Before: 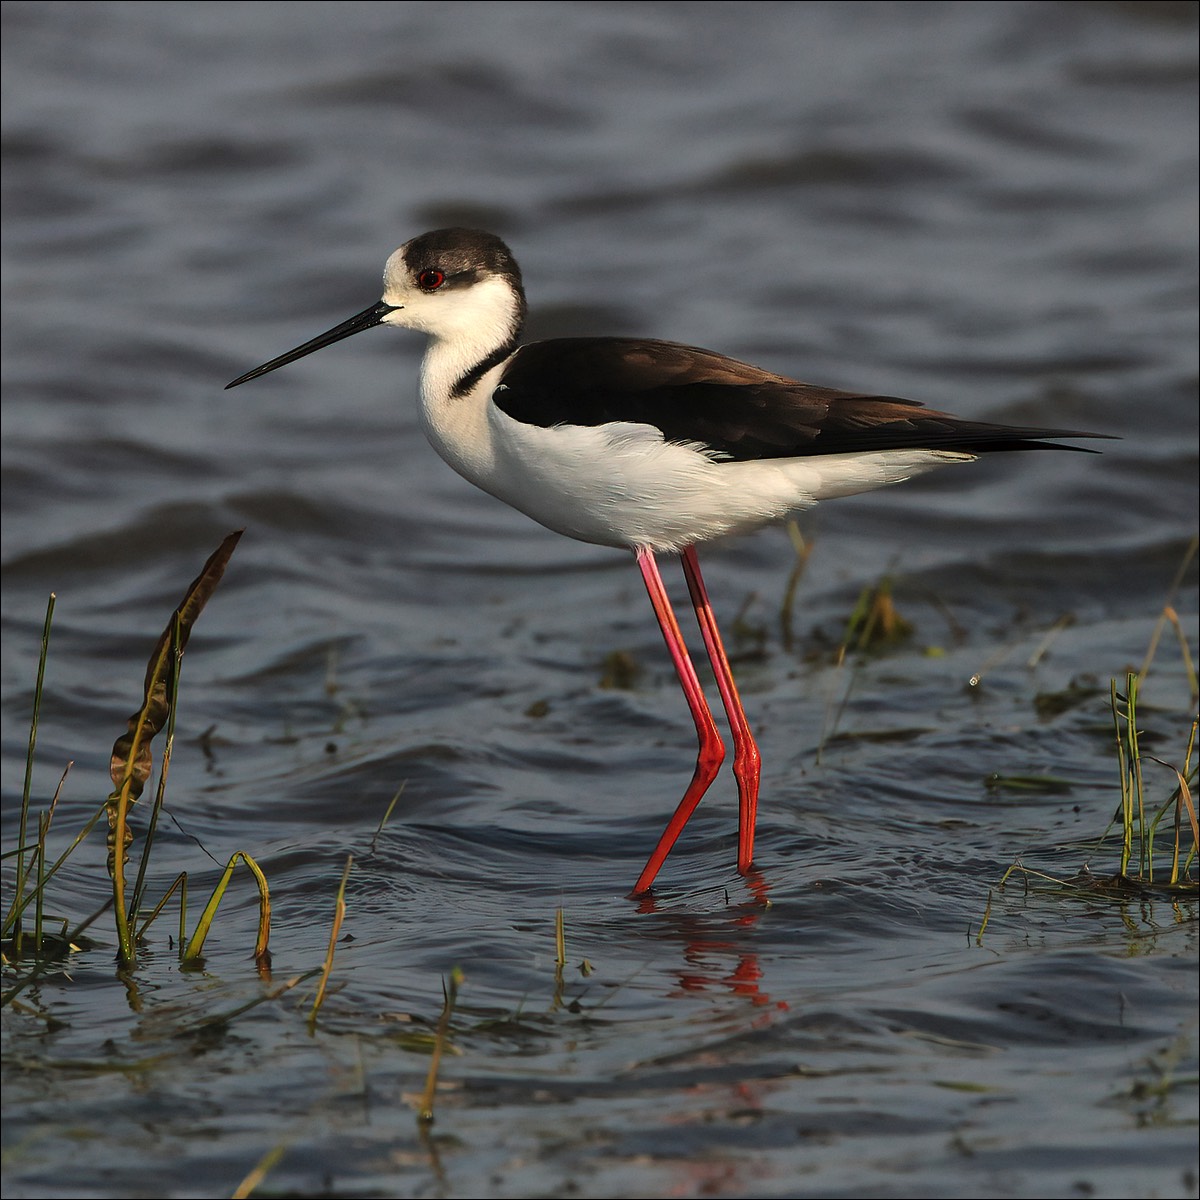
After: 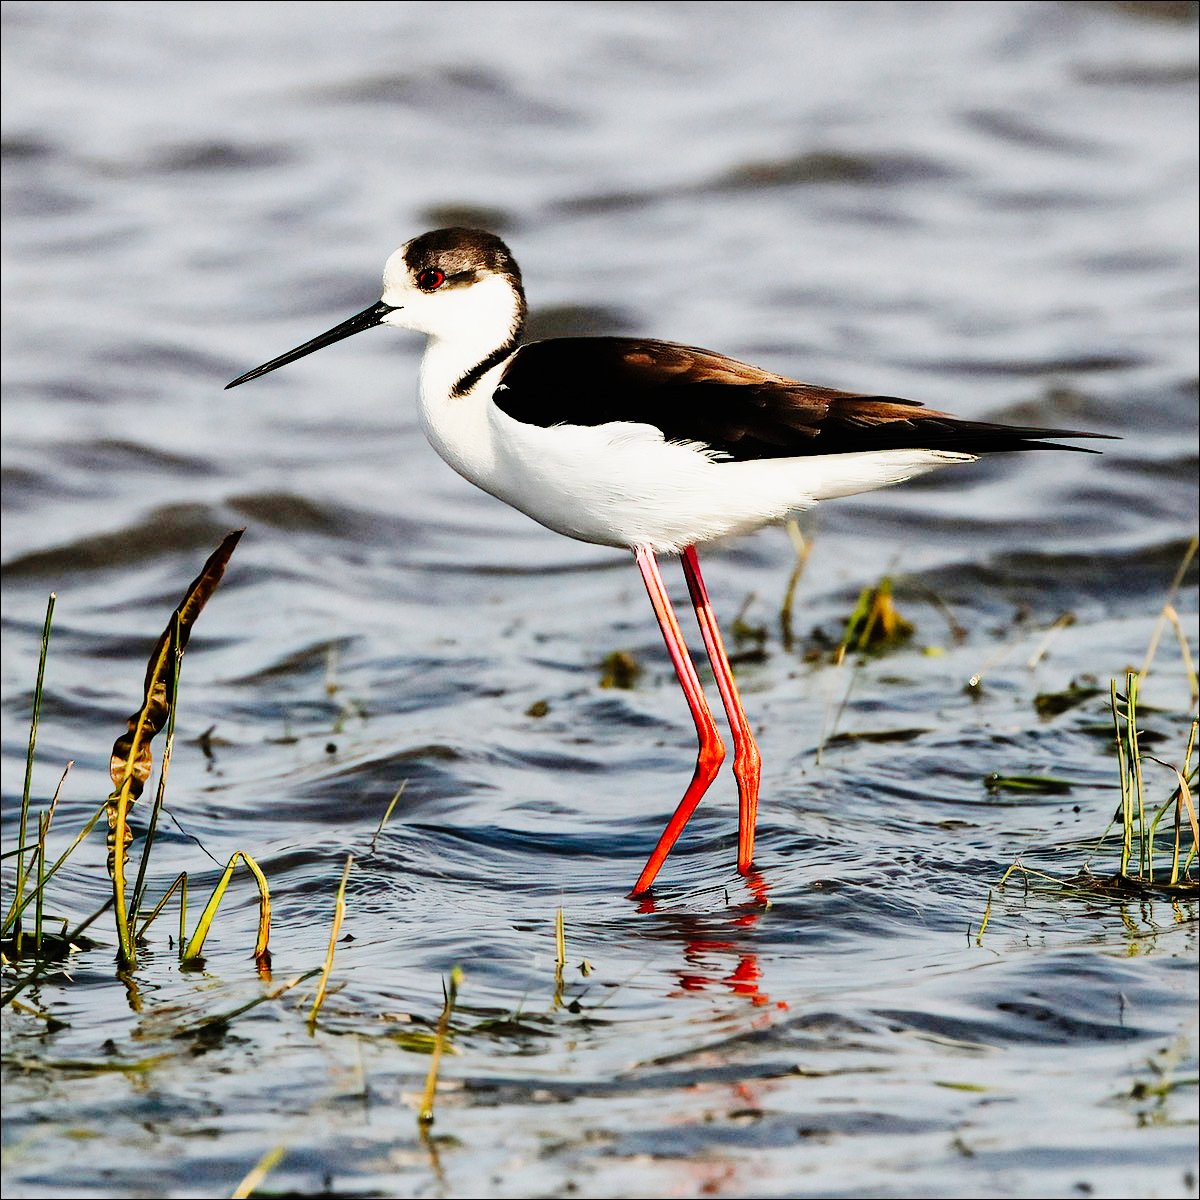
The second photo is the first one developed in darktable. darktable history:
exposure: black level correction 0.001, exposure 0.955 EV, compensate exposure bias true, compensate highlight preservation false
tone curve: curves: ch0 [(0, 0) (0.003, 0.003) (0.011, 0.005) (0.025, 0.008) (0.044, 0.012) (0.069, 0.02) (0.1, 0.031) (0.136, 0.047) (0.177, 0.088) (0.224, 0.141) (0.277, 0.222) (0.335, 0.32) (0.399, 0.425) (0.468, 0.524) (0.543, 0.623) (0.623, 0.716) (0.709, 0.796) (0.801, 0.88) (0.898, 0.959) (1, 1)], preserve colors none
sigmoid: contrast 1.69, skew -0.23, preserve hue 0%, red attenuation 0.1, red rotation 0.035, green attenuation 0.1, green rotation -0.017, blue attenuation 0.15, blue rotation -0.052, base primaries Rec2020
